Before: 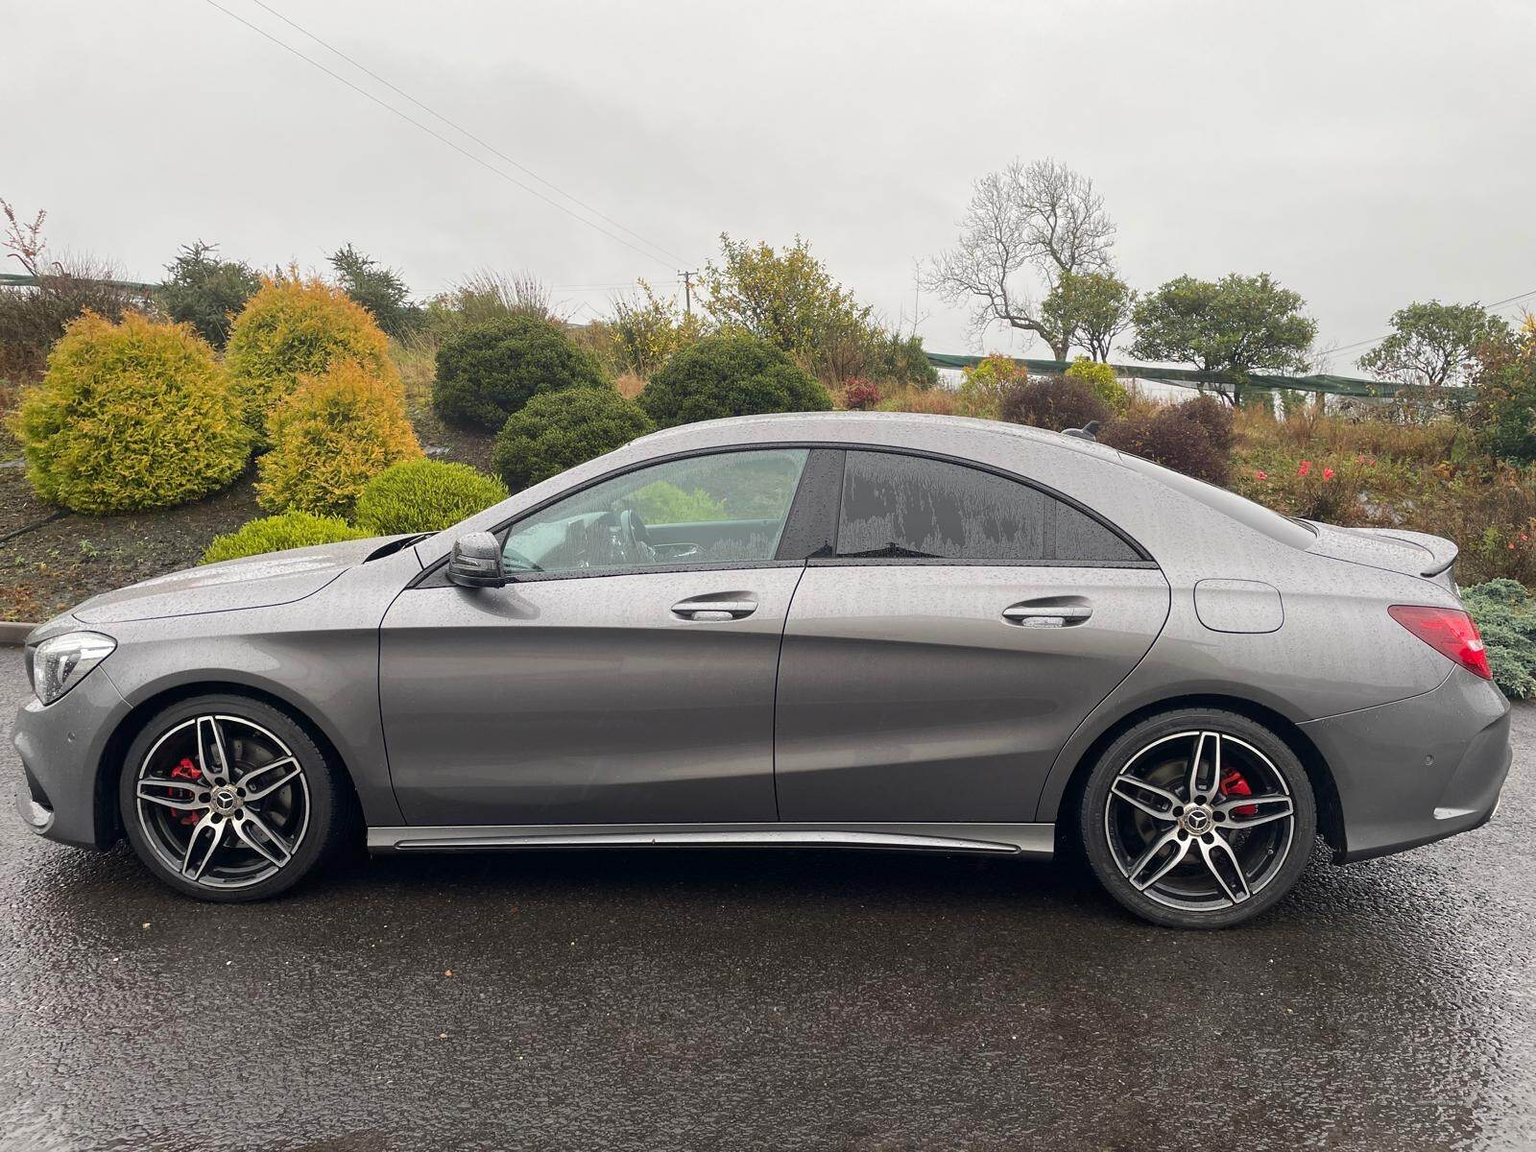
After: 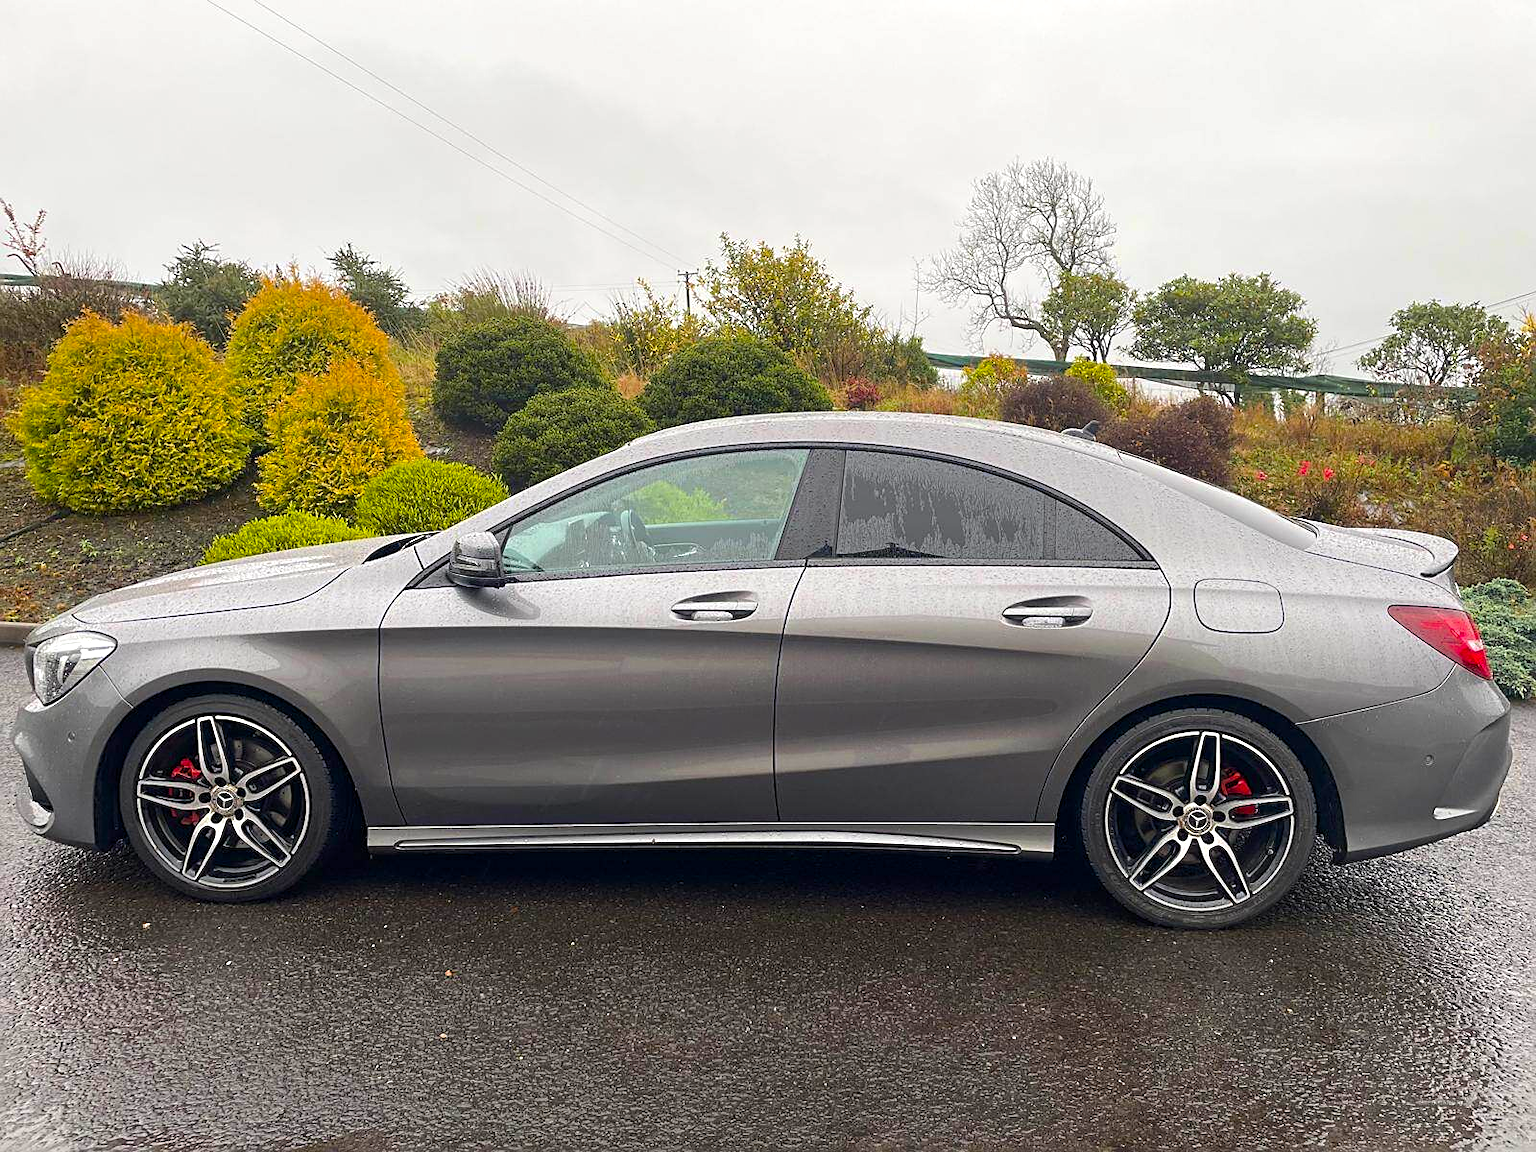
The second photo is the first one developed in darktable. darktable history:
color balance rgb: perceptual saturation grading › global saturation 30%, global vibrance 20%
sharpen: amount 0.478
exposure: exposure 0.2 EV, compensate highlight preservation false
color zones: curves: ch0 [(0.068, 0.464) (0.25, 0.5) (0.48, 0.508) (0.75, 0.536) (0.886, 0.476) (0.967, 0.456)]; ch1 [(0.066, 0.456) (0.25, 0.5) (0.616, 0.508) (0.746, 0.56) (0.934, 0.444)]
